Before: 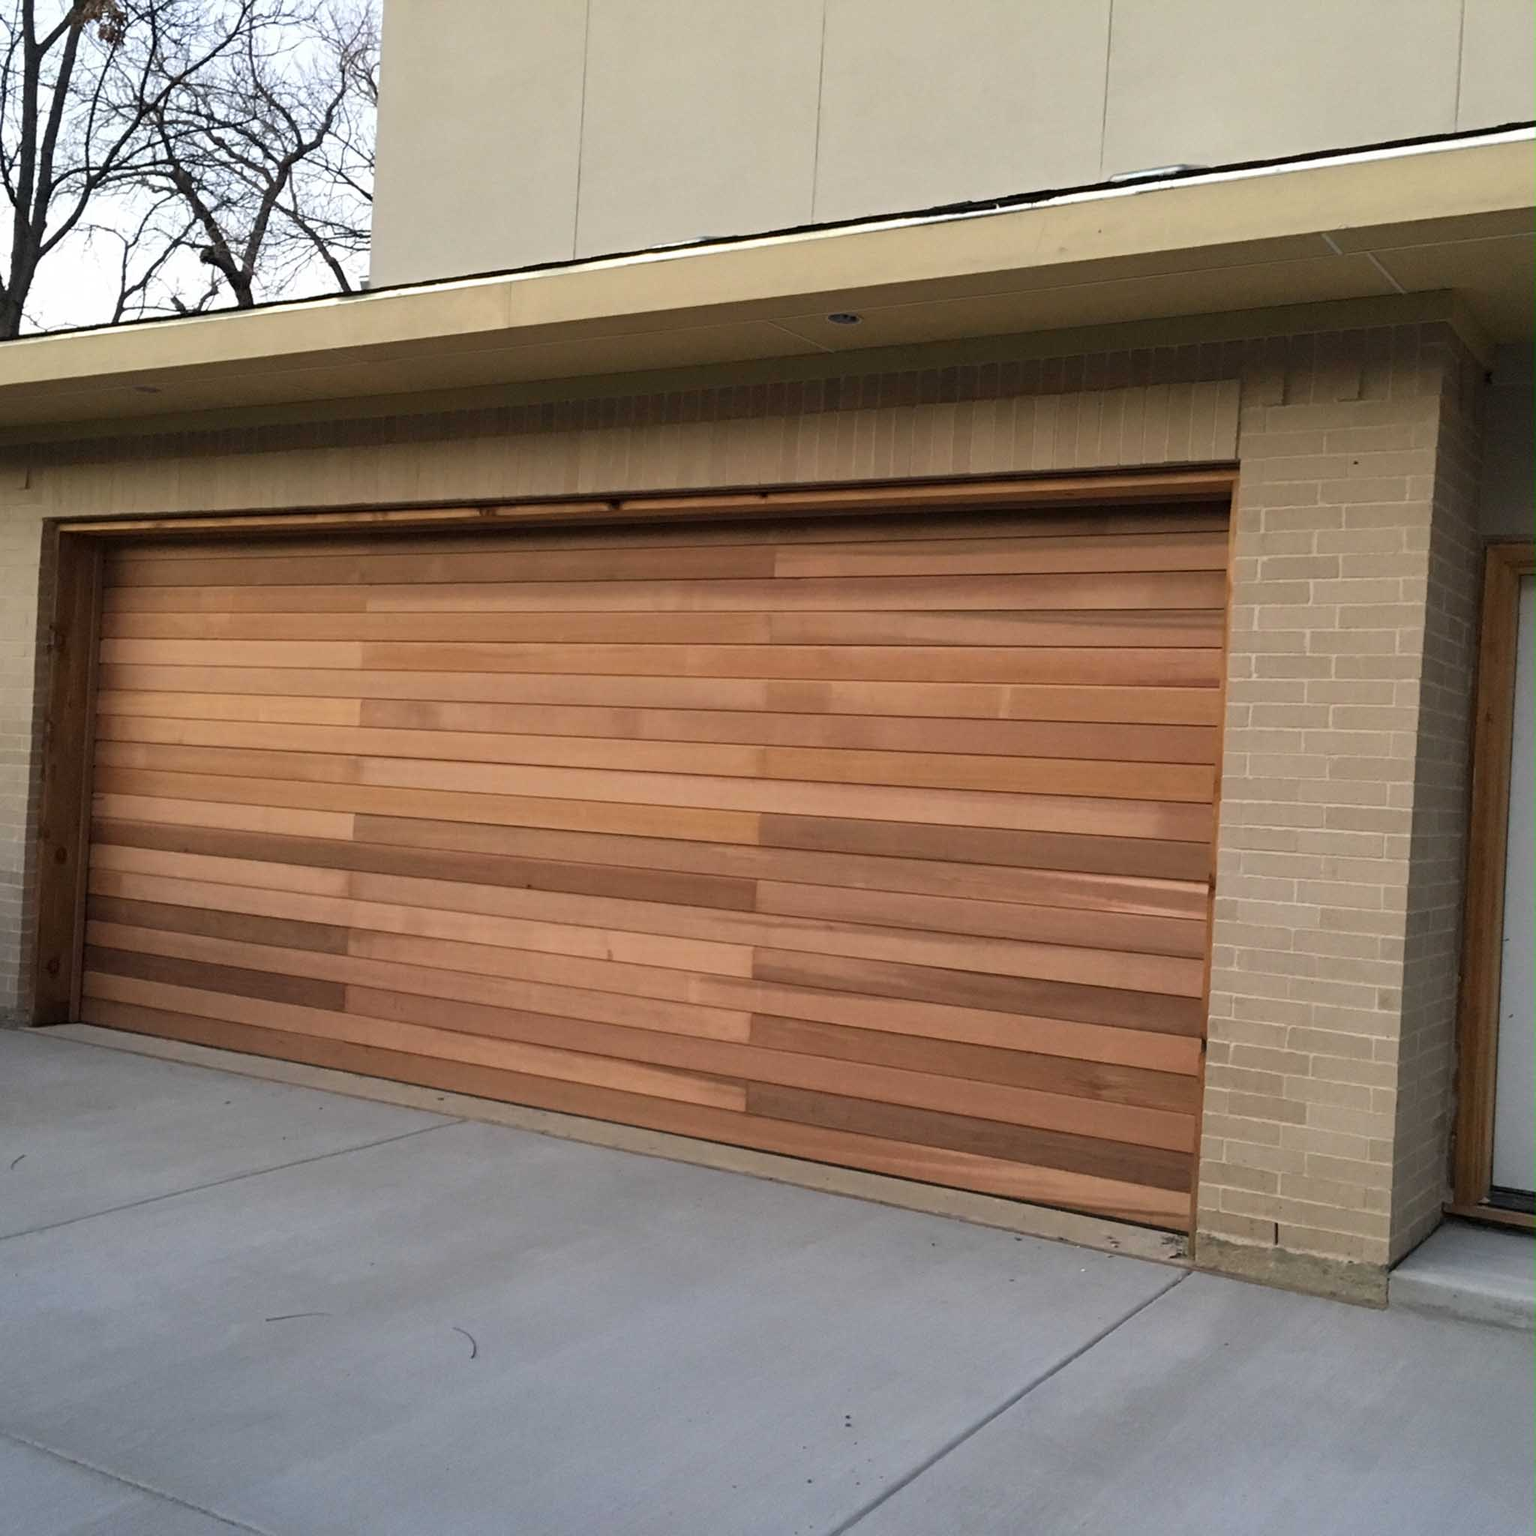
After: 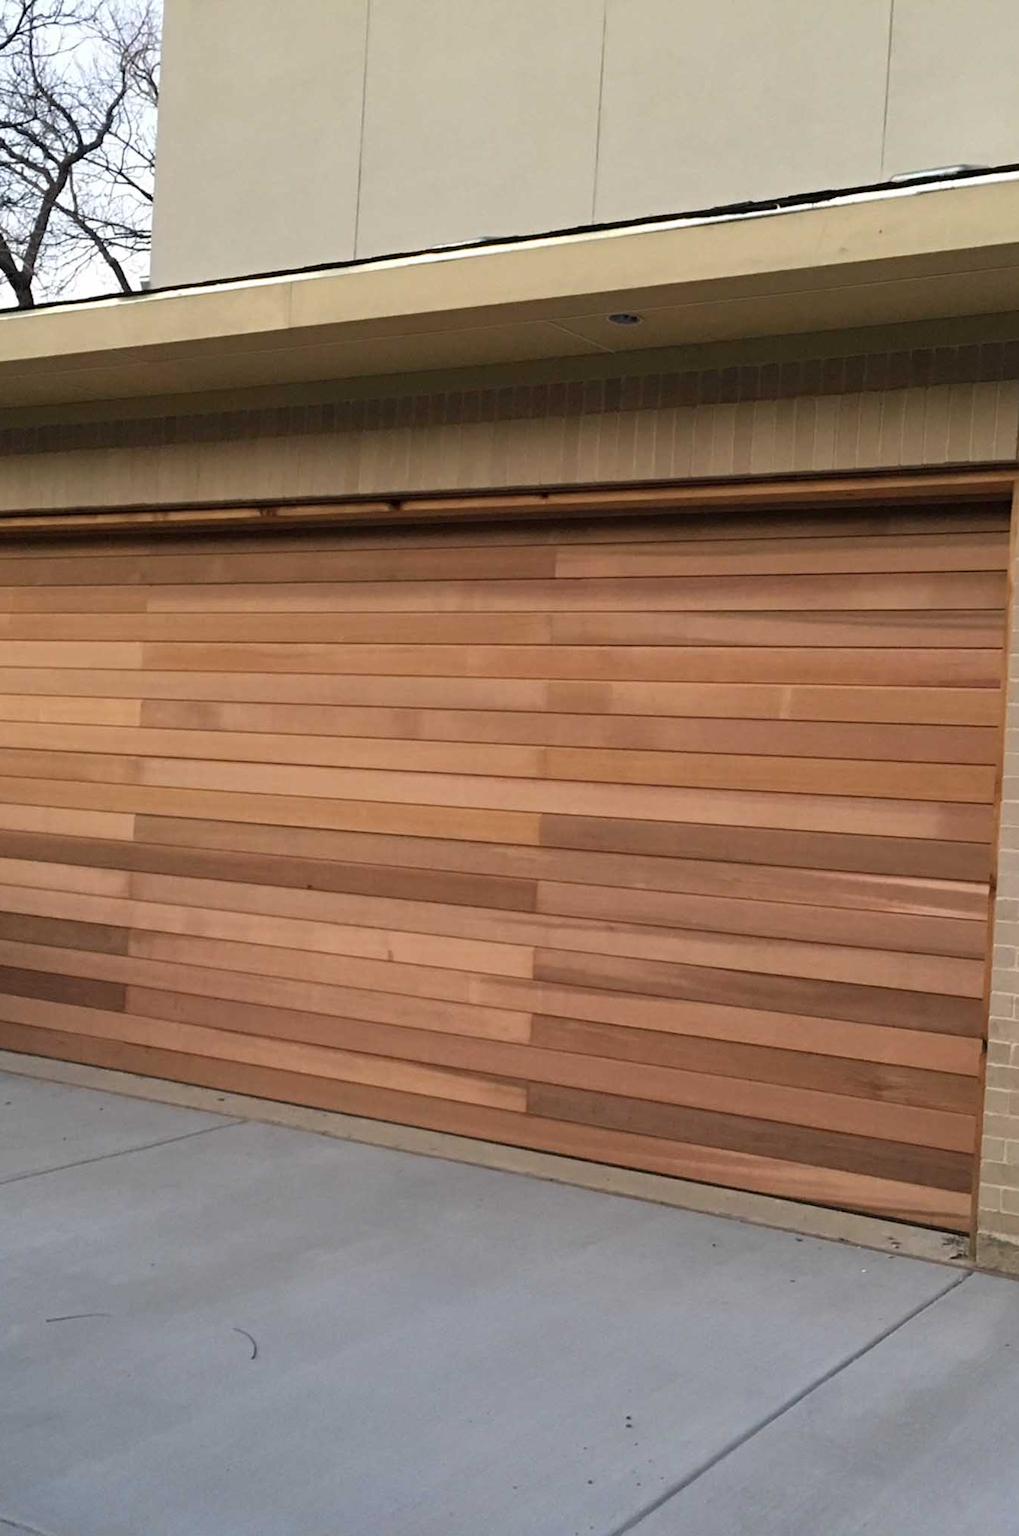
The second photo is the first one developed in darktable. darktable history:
crop and rotate: left 14.315%, right 19.295%
